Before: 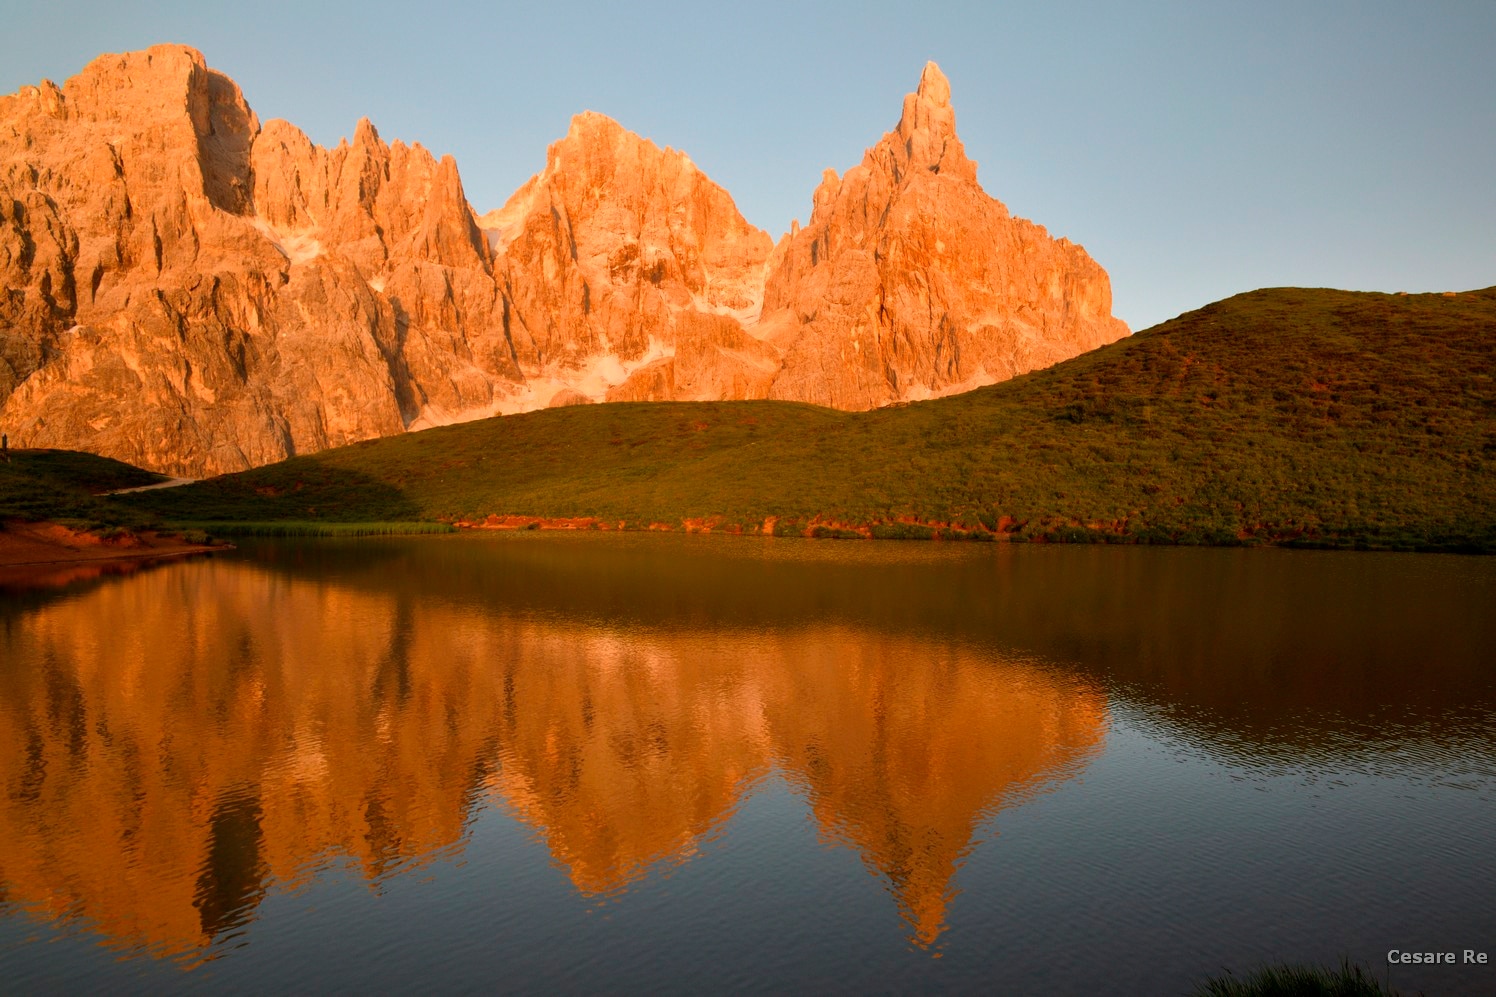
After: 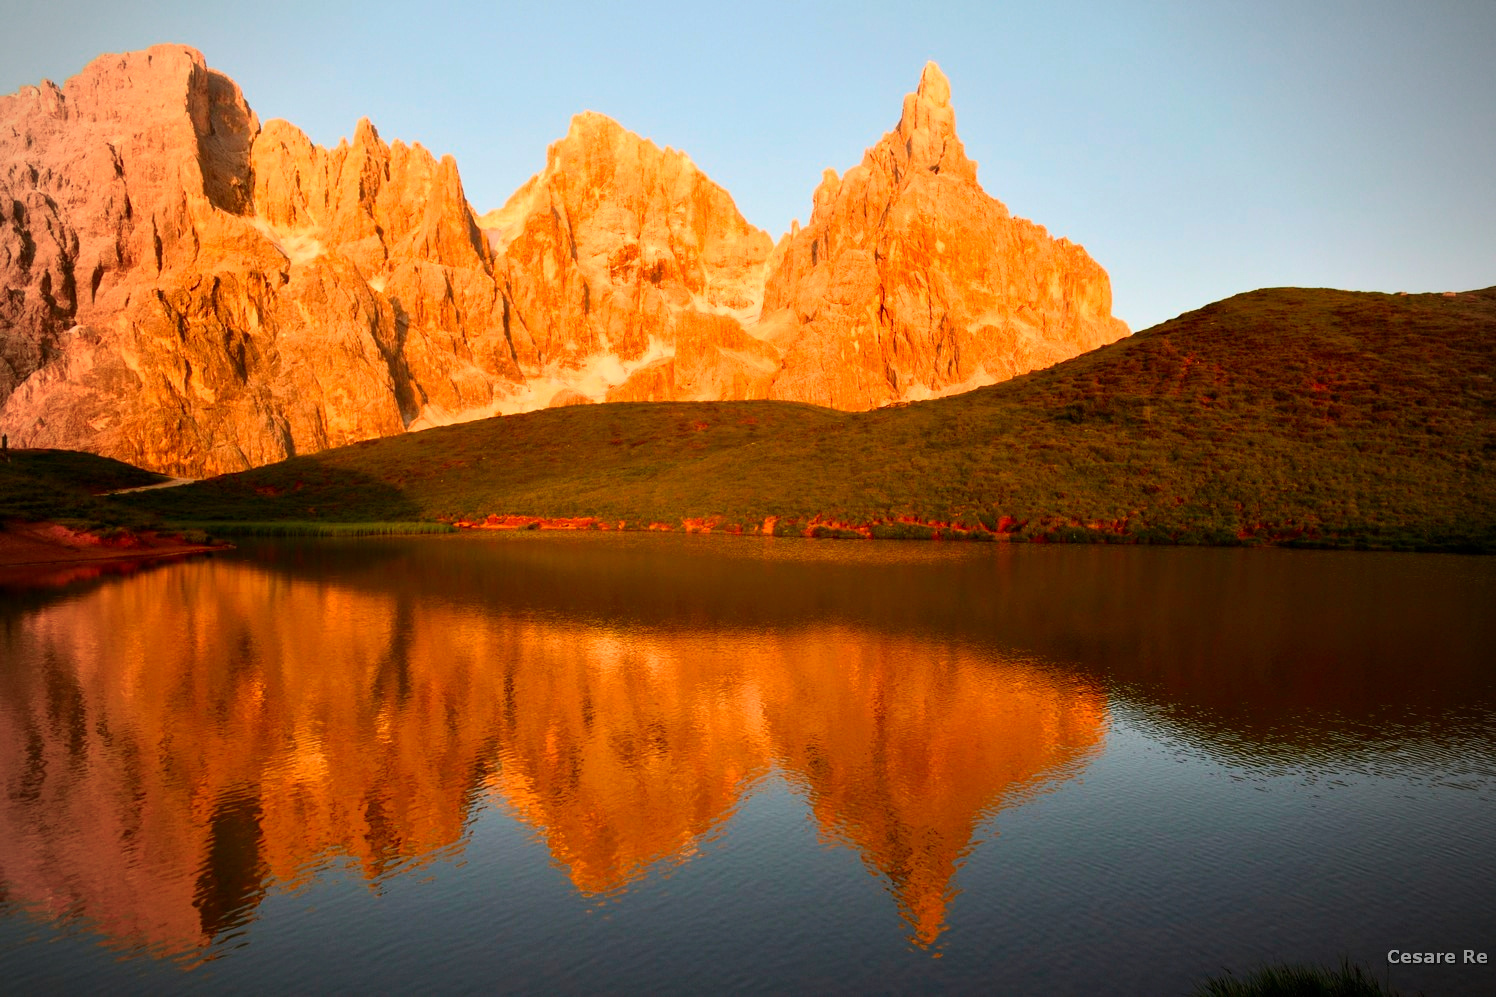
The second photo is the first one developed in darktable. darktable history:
vignetting: fall-off radius 45%, brightness -0.33
contrast brightness saturation: contrast 0.23, brightness 0.1, saturation 0.29
